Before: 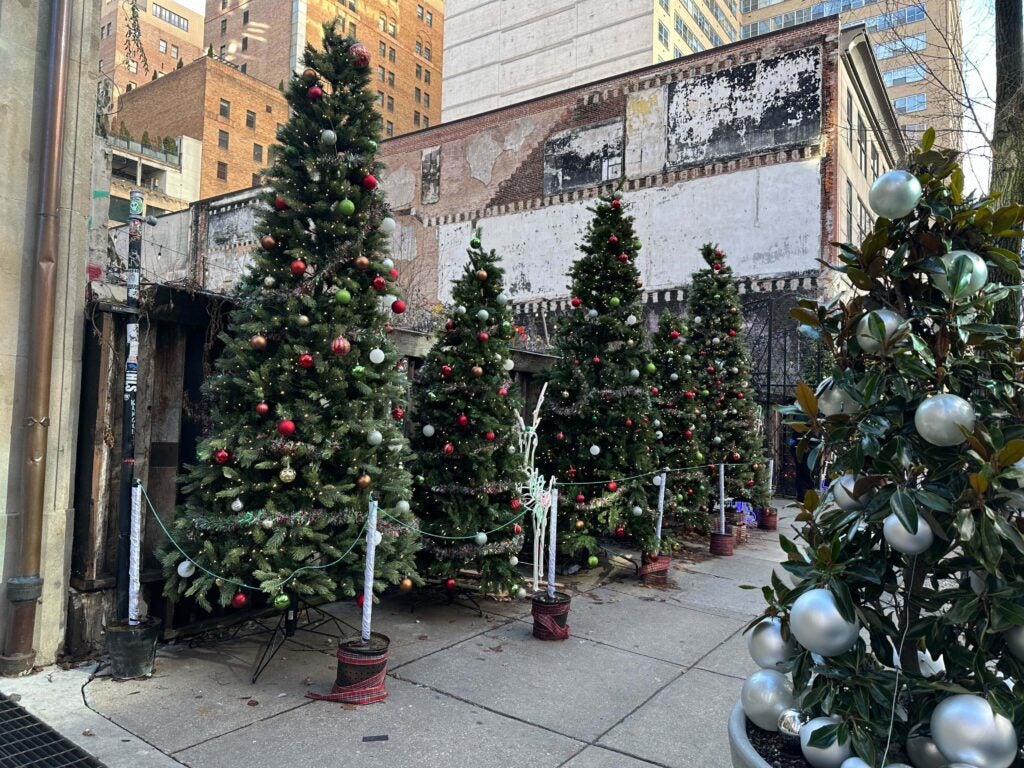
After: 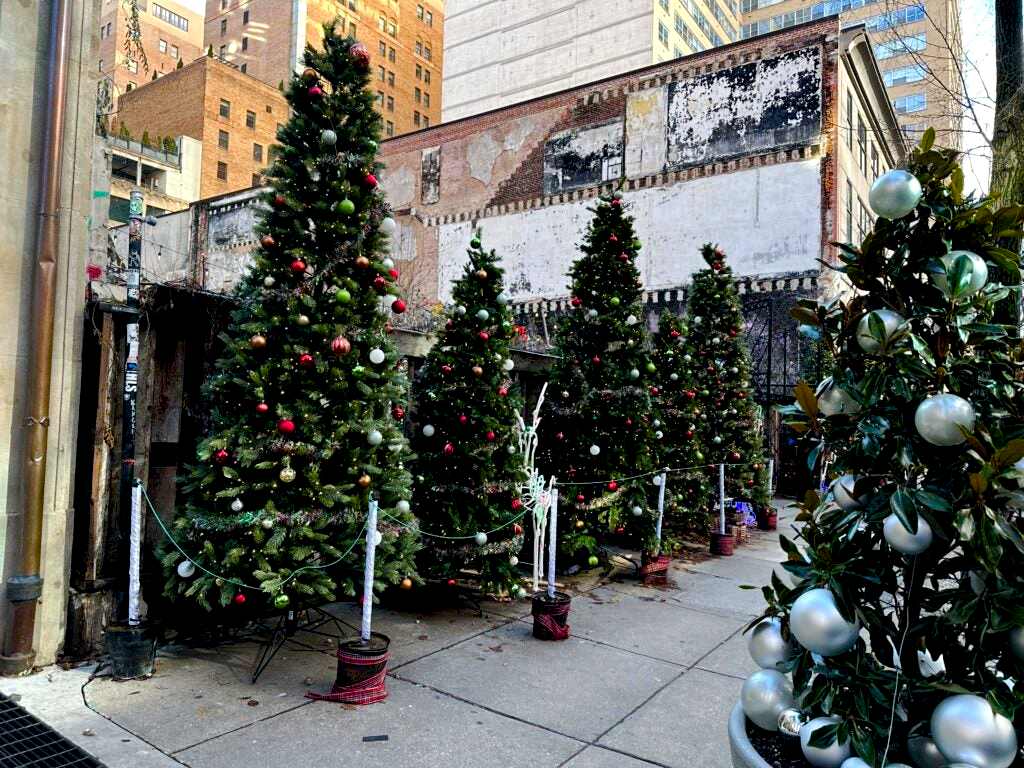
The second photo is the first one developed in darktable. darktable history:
color balance rgb: shadows lift › luminance -20.321%, global offset › luminance -1.435%, linear chroma grading › global chroma 14.707%, perceptual saturation grading › global saturation 0.449%, perceptual saturation grading › highlights -17.468%, perceptual saturation grading › mid-tones 32.862%, perceptual saturation grading › shadows 50.537%, perceptual brilliance grading › highlights 5.975%, perceptual brilliance grading › mid-tones 15.996%, perceptual brilliance grading › shadows -5.217%
